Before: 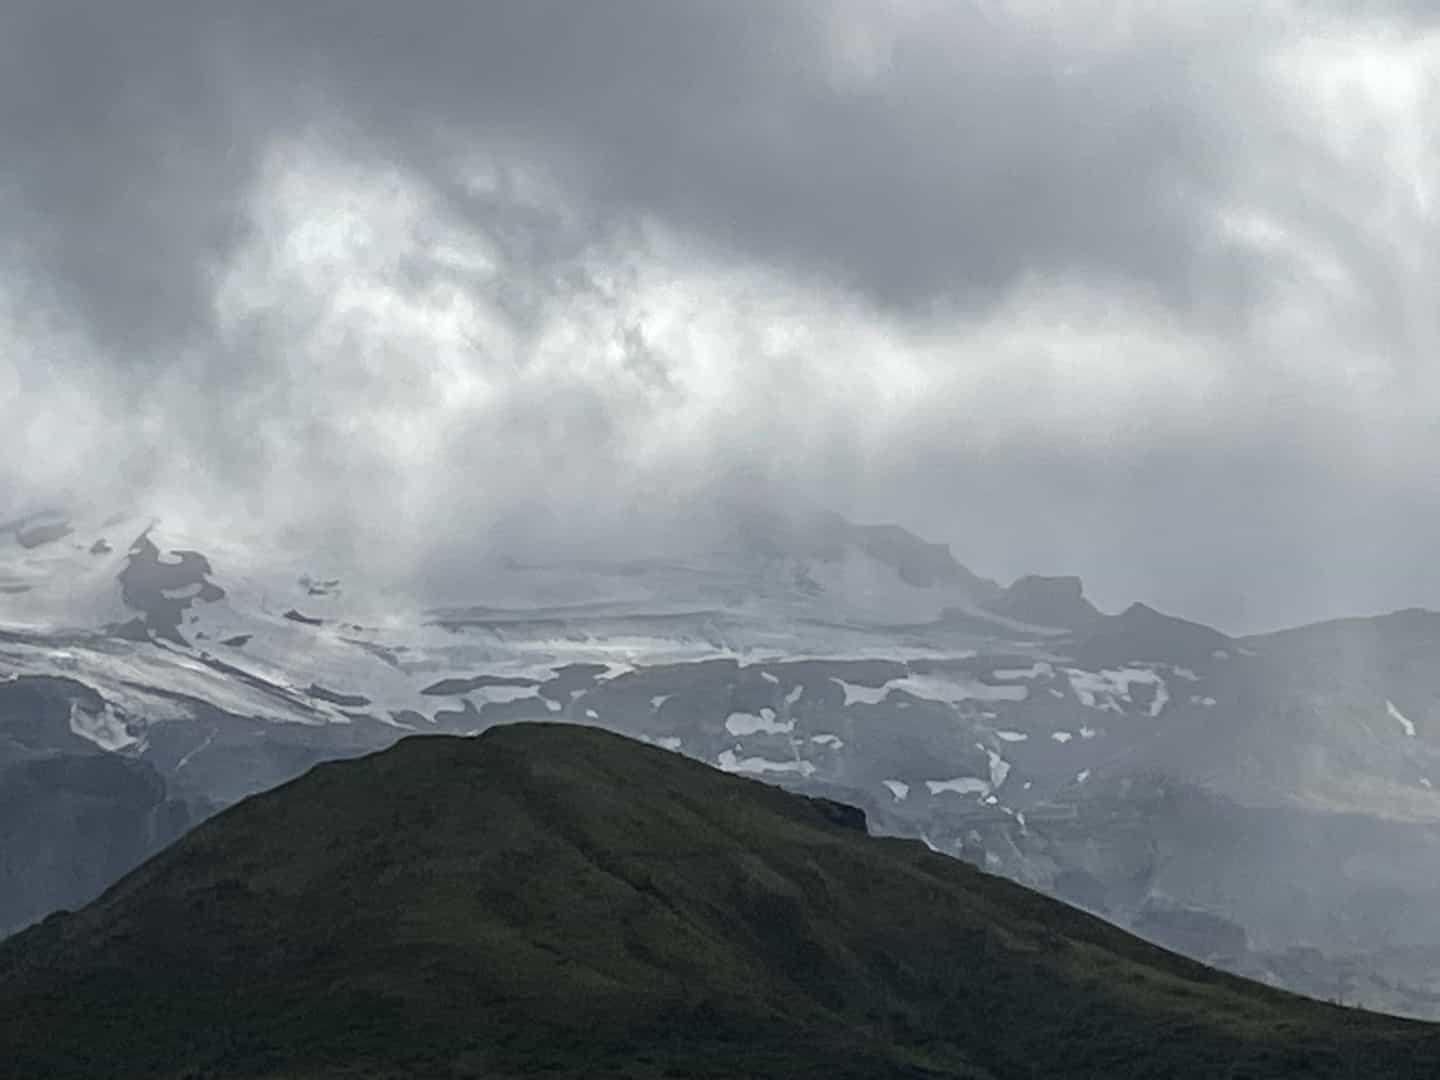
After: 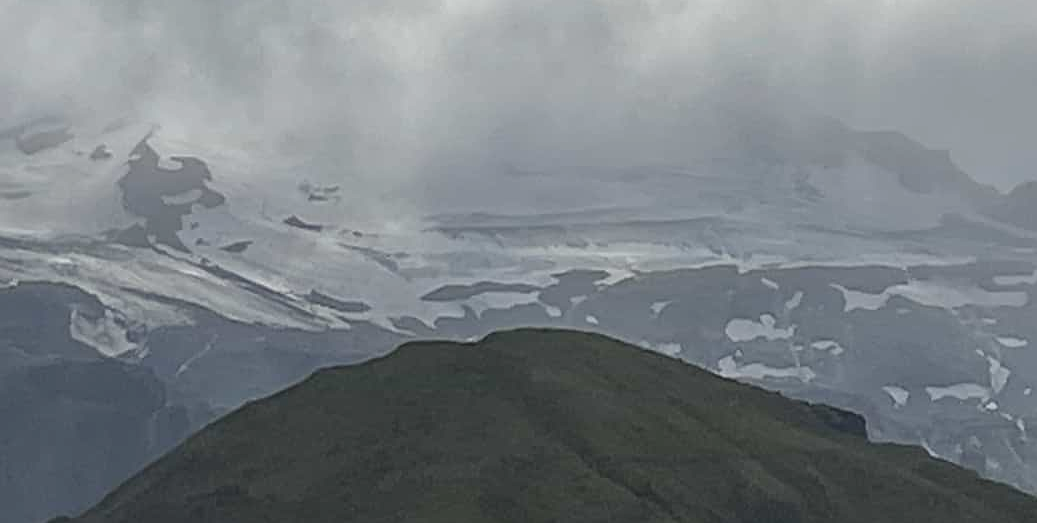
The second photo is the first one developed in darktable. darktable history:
sharpen: on, module defaults
contrast brightness saturation: contrast -0.28
crop: top 36.498%, right 27.964%, bottom 14.995%
